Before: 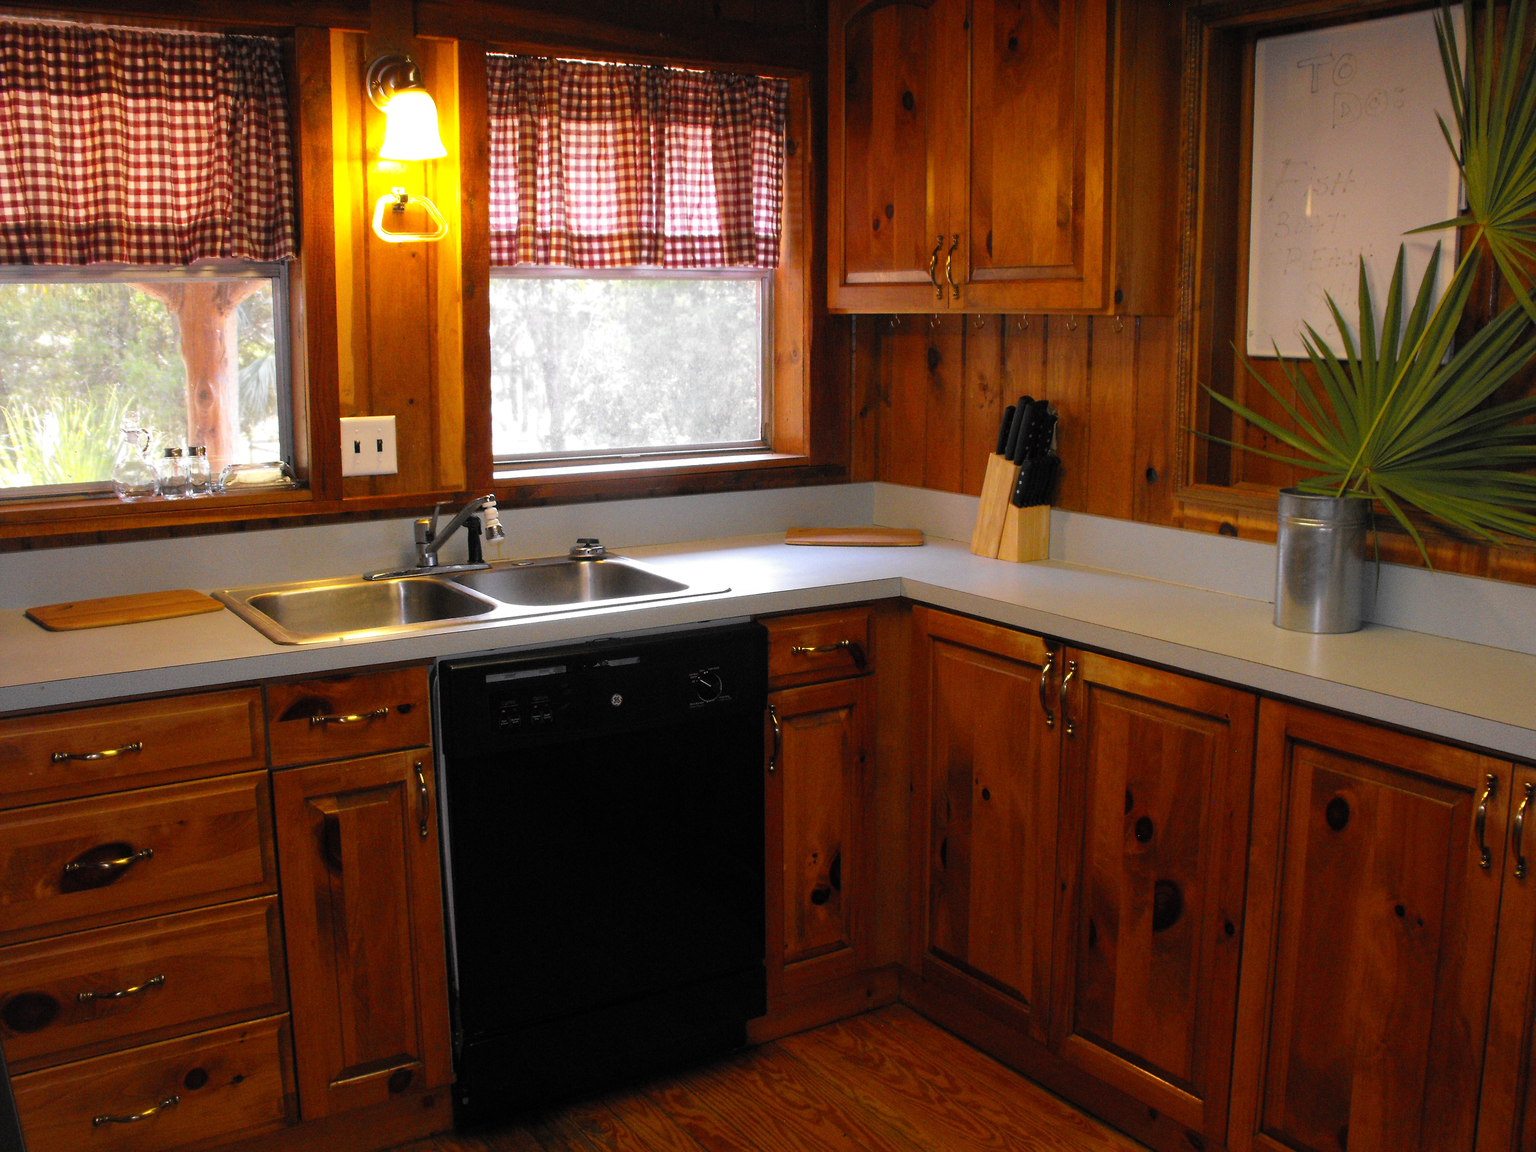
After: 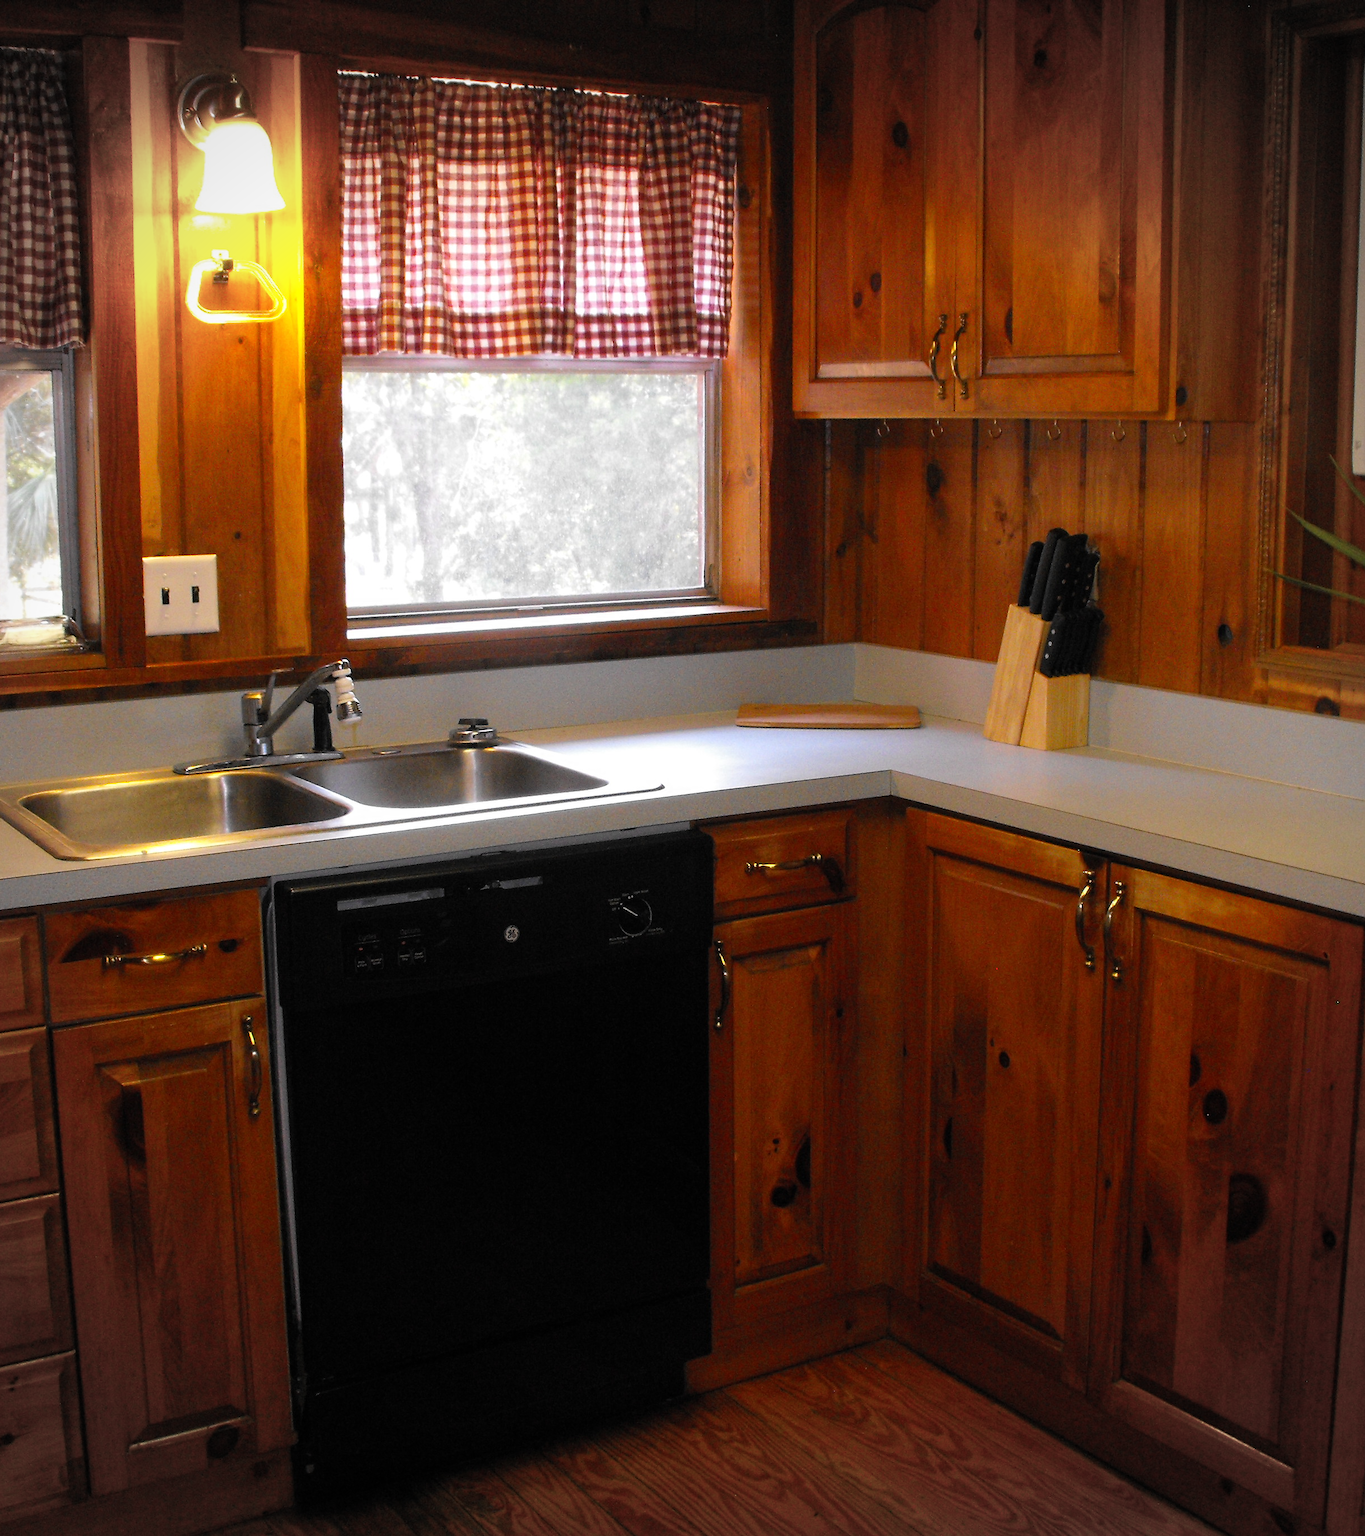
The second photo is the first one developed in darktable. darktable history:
crop and rotate: left 15.212%, right 18.109%
vignetting: fall-off radius 32.56%, brightness -0.276
